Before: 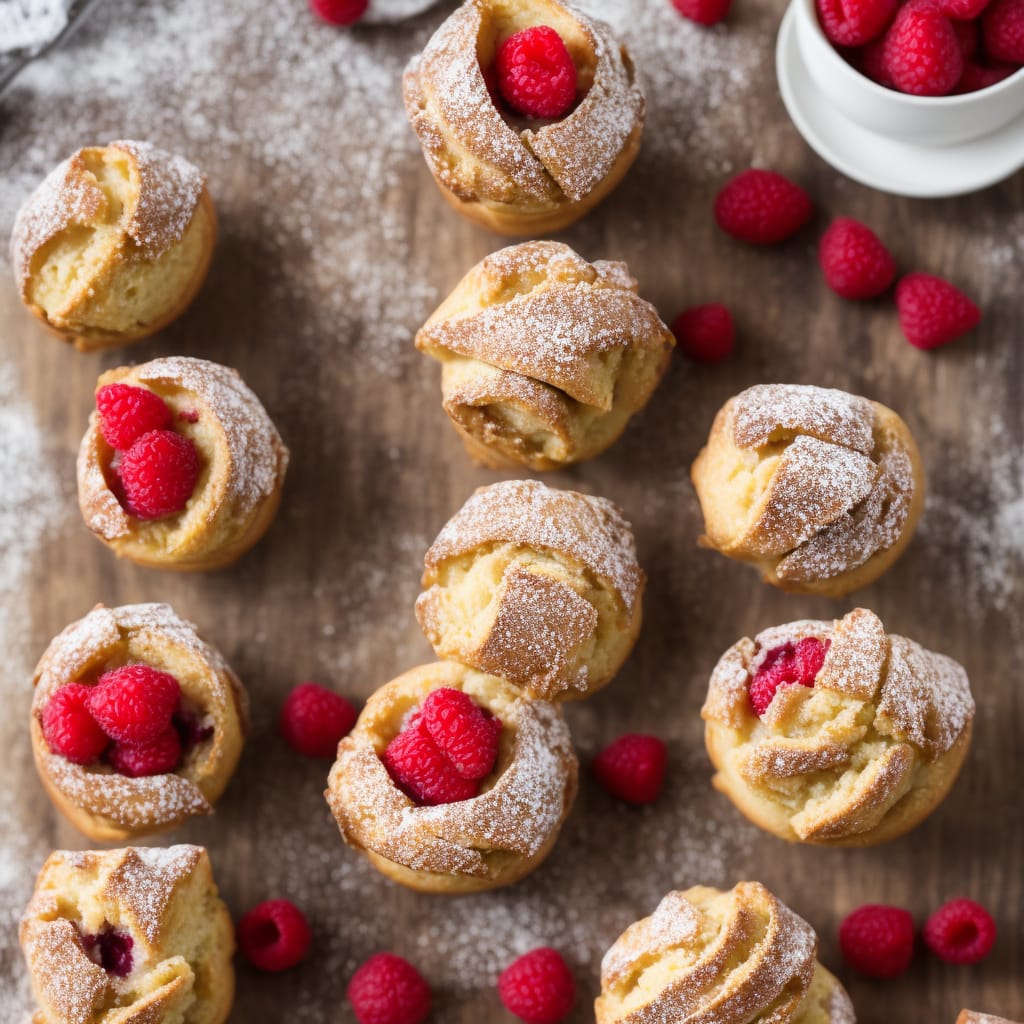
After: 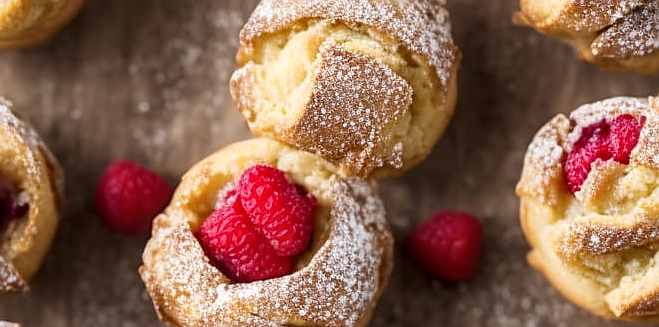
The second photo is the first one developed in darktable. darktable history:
sharpen: on, module defaults
shadows and highlights: radius 337.17, shadows 29.01, soften with gaussian
crop: left 18.091%, top 51.13%, right 17.525%, bottom 16.85%
local contrast: on, module defaults
